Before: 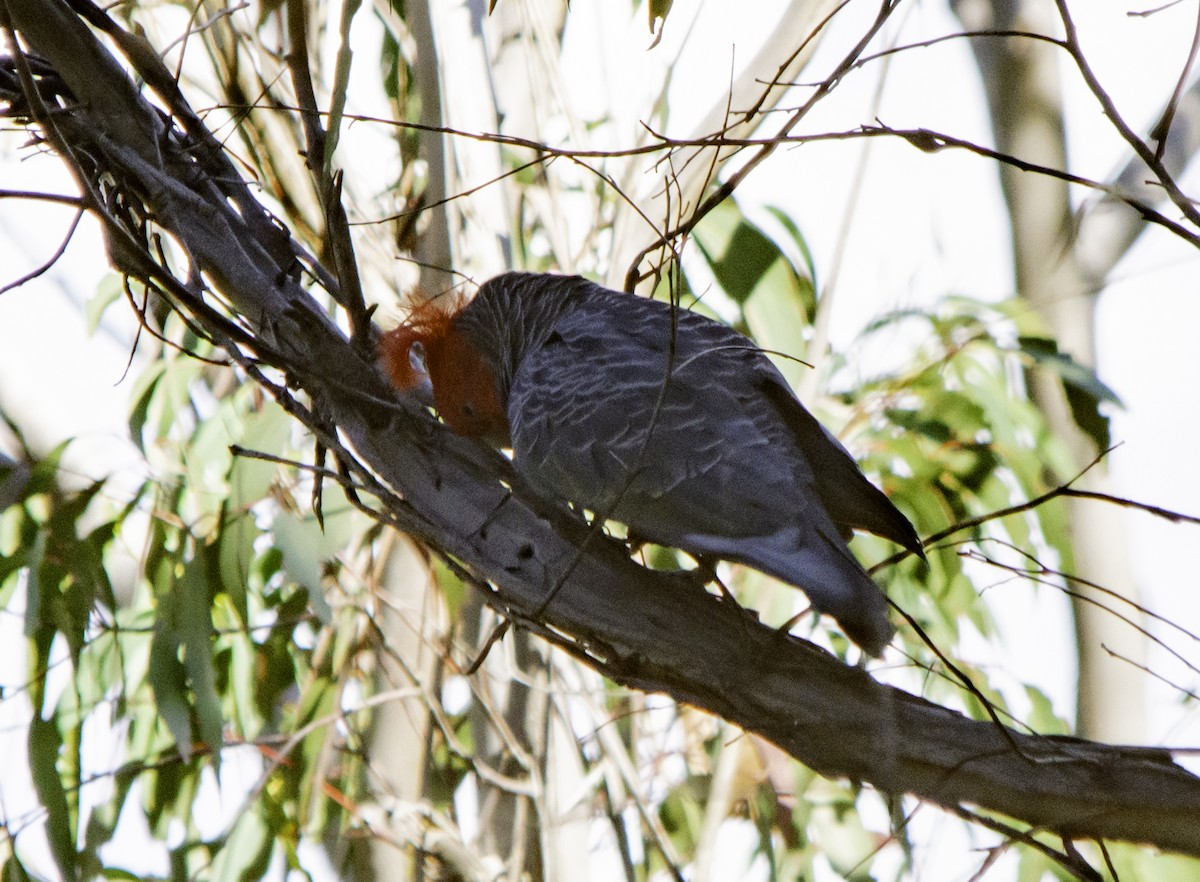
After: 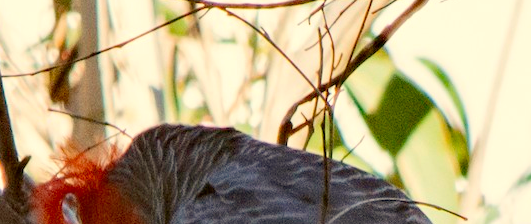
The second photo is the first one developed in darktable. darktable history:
crop: left 28.918%, top 16.821%, right 26.808%, bottom 57.749%
color correction: highlights a* 1.32, highlights b* 17.42
